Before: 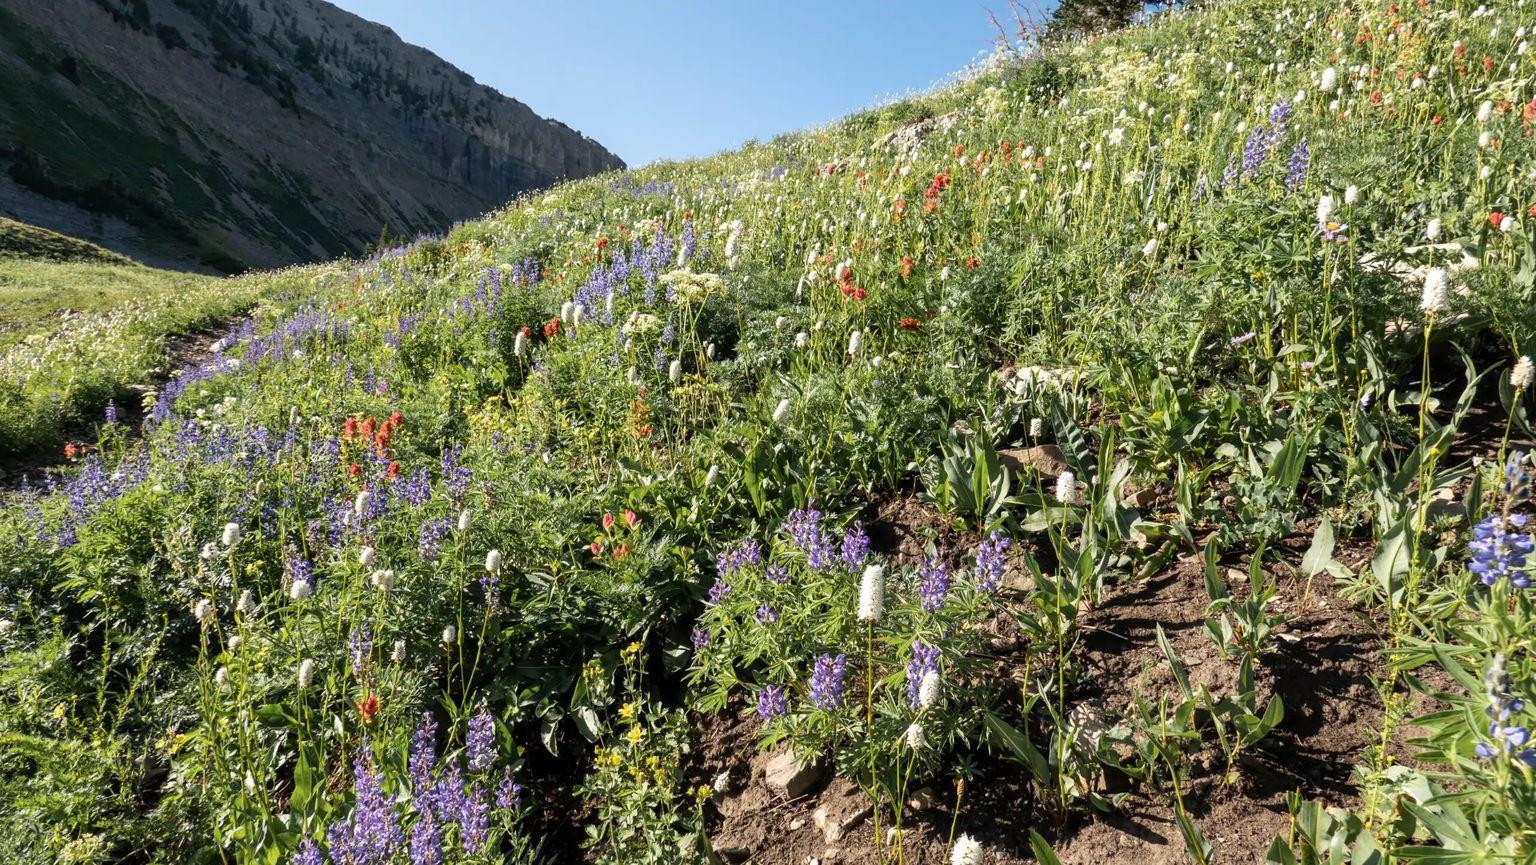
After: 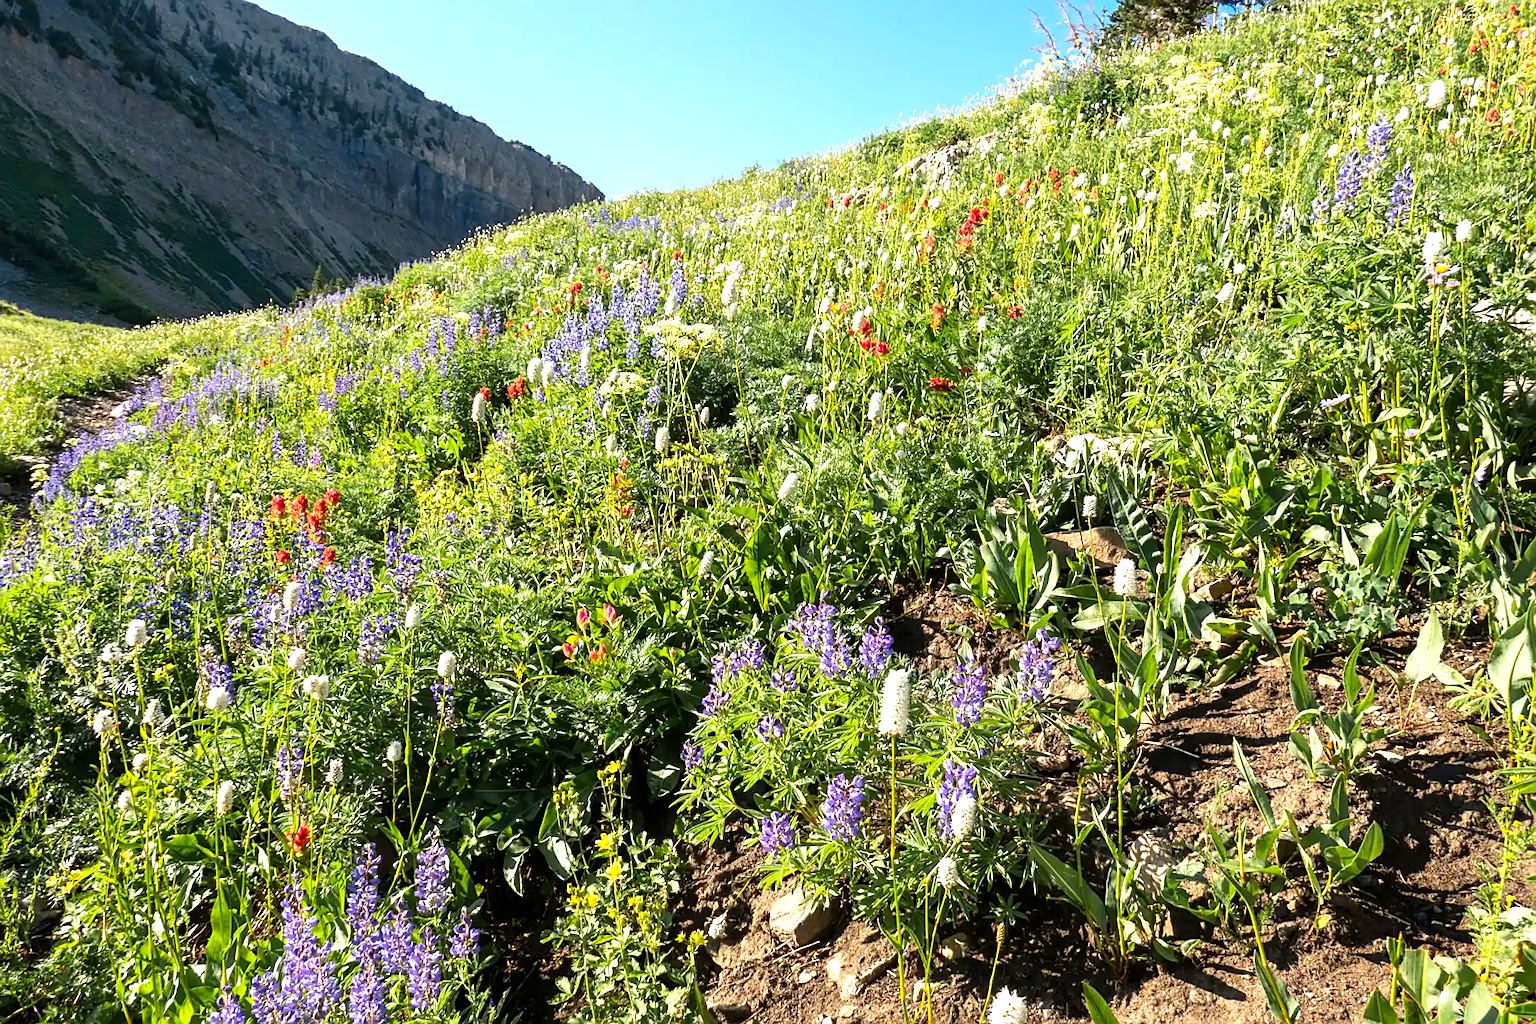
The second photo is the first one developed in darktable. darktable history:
exposure: exposure 0.7 EV, compensate highlight preservation false
crop: left 7.598%, right 7.873%
sharpen: on, module defaults
color correction: saturation 1.34
